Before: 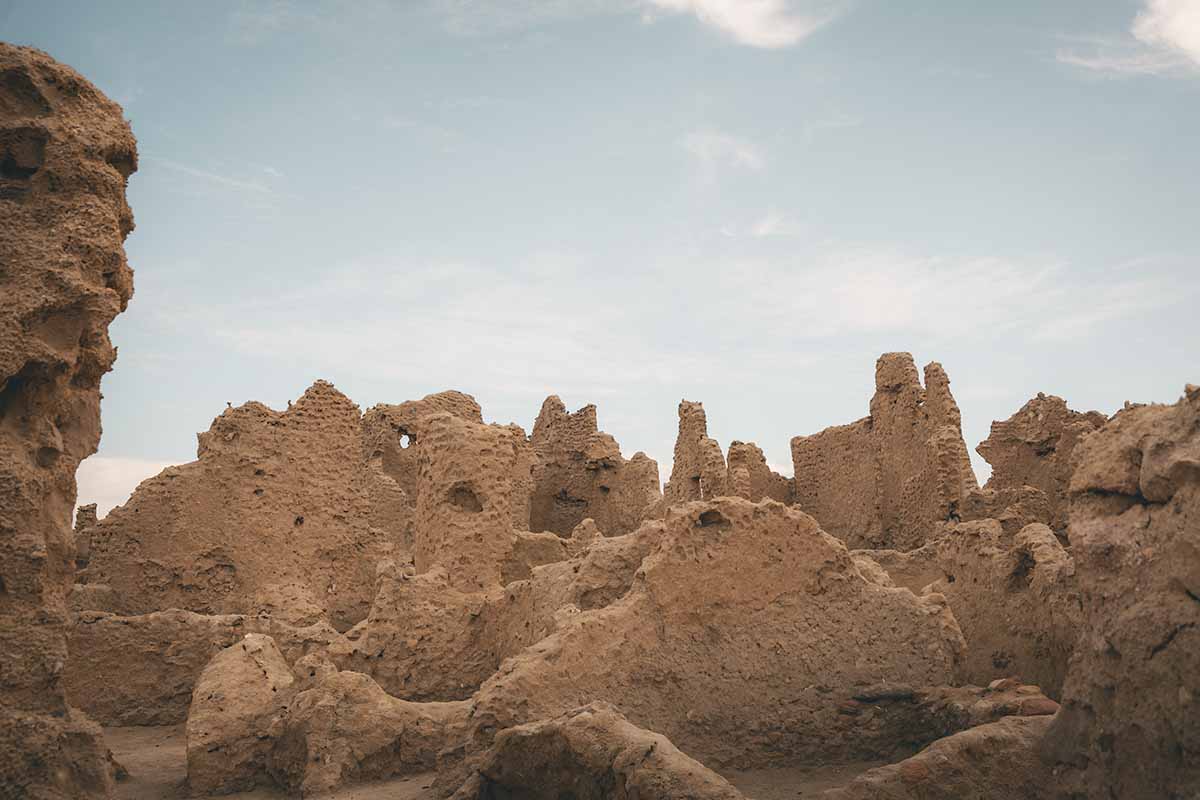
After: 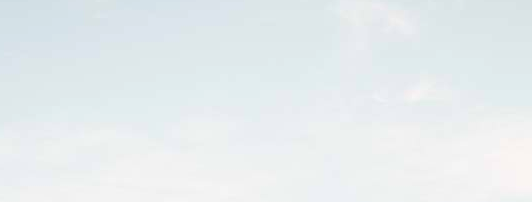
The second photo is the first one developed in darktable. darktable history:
contrast brightness saturation: contrast 0.282
crop: left 29.022%, top 16.85%, right 26.588%, bottom 57.833%
